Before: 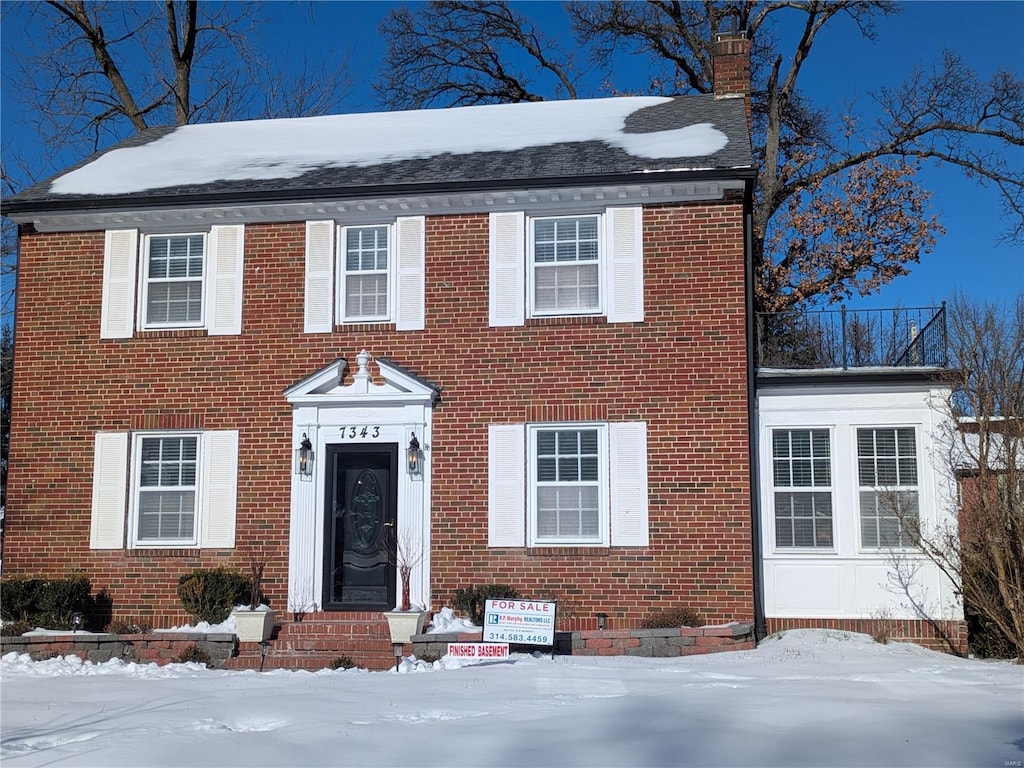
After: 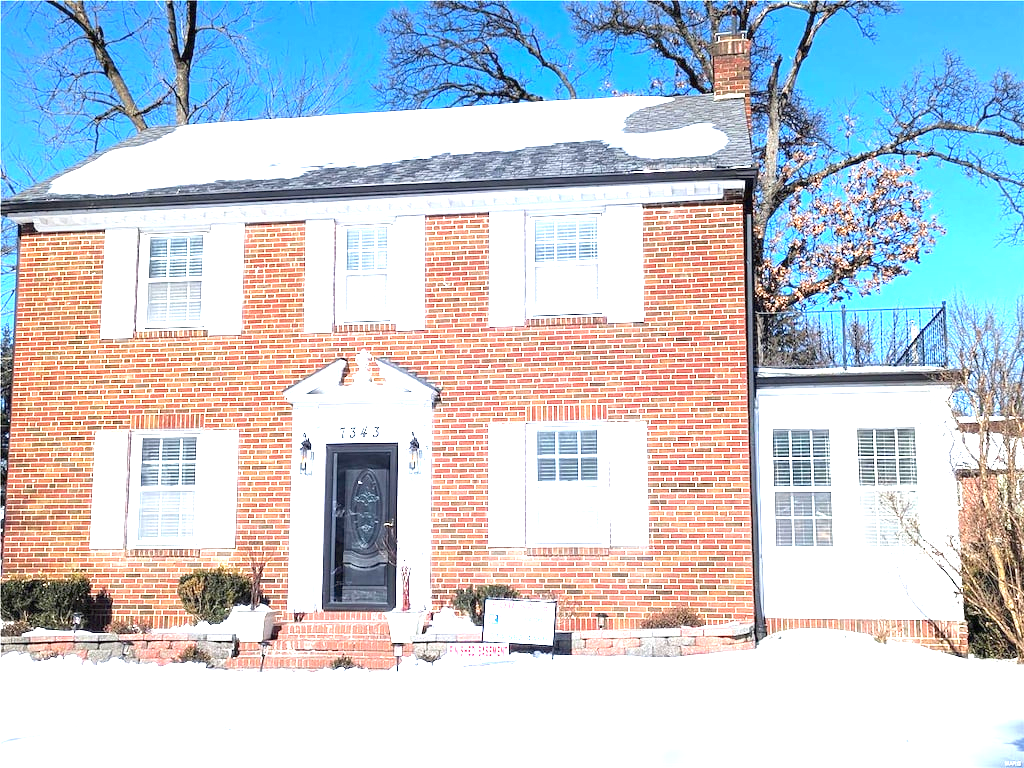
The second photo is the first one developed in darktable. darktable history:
exposure: black level correction 0, exposure 2.425 EV, compensate highlight preservation false
